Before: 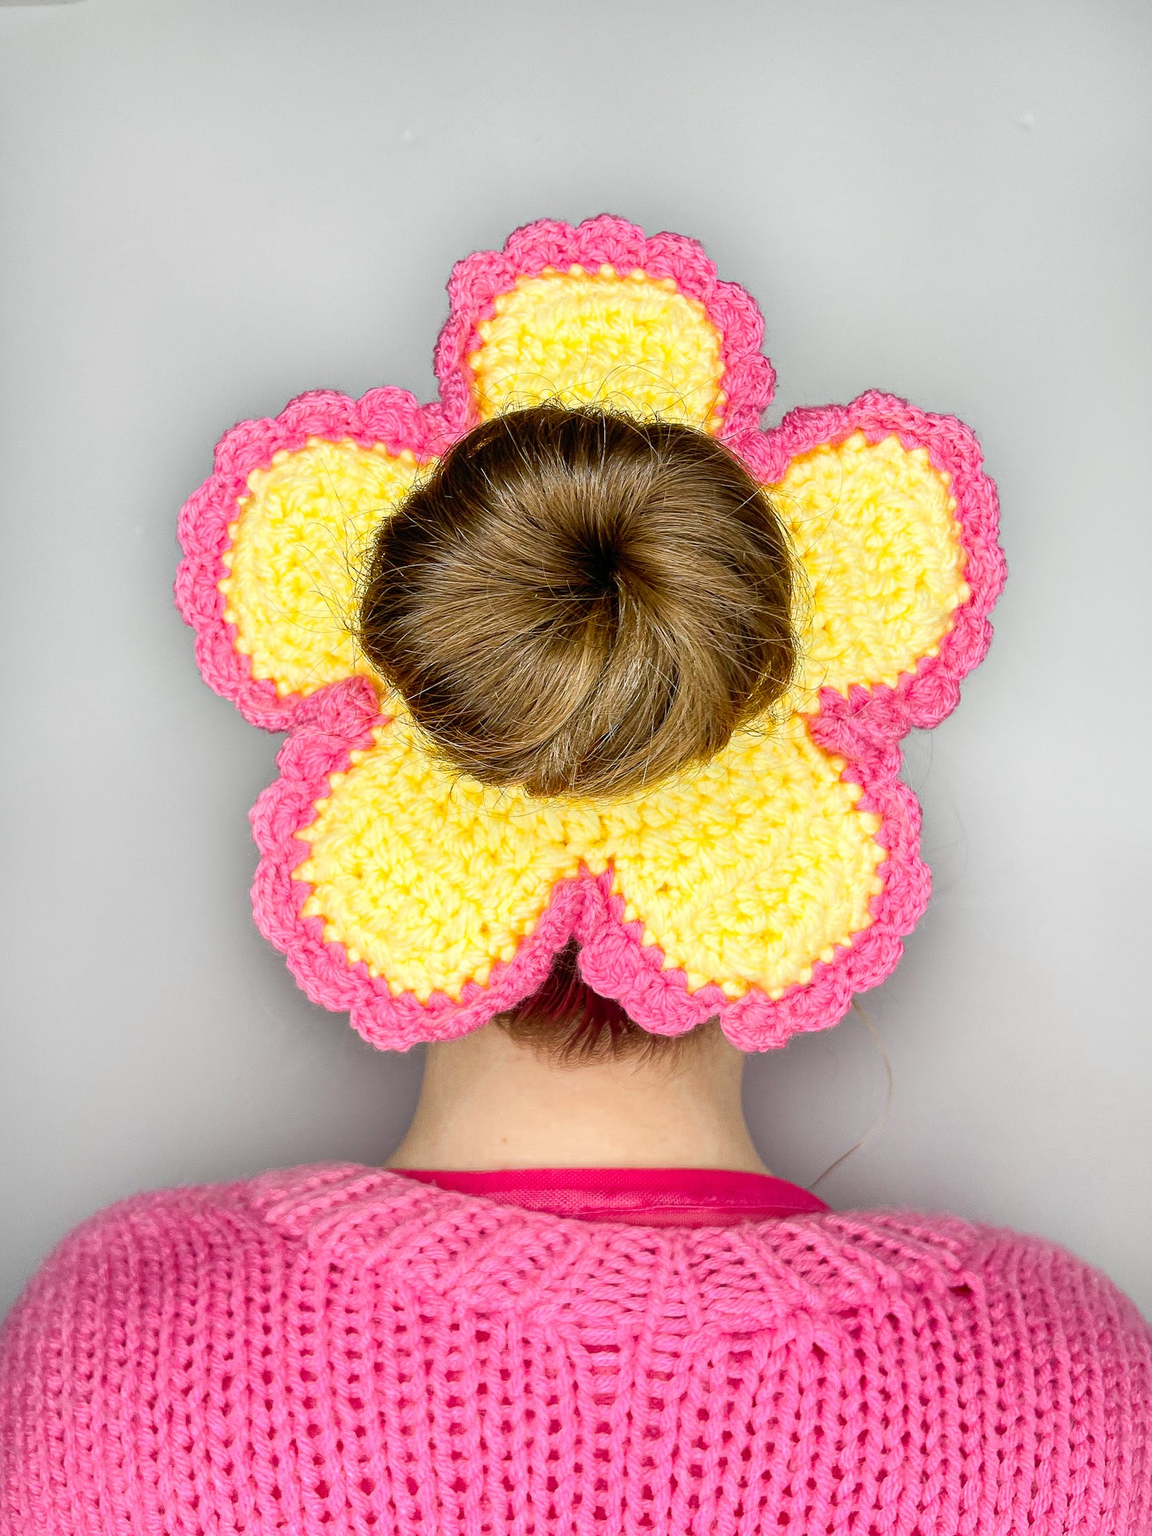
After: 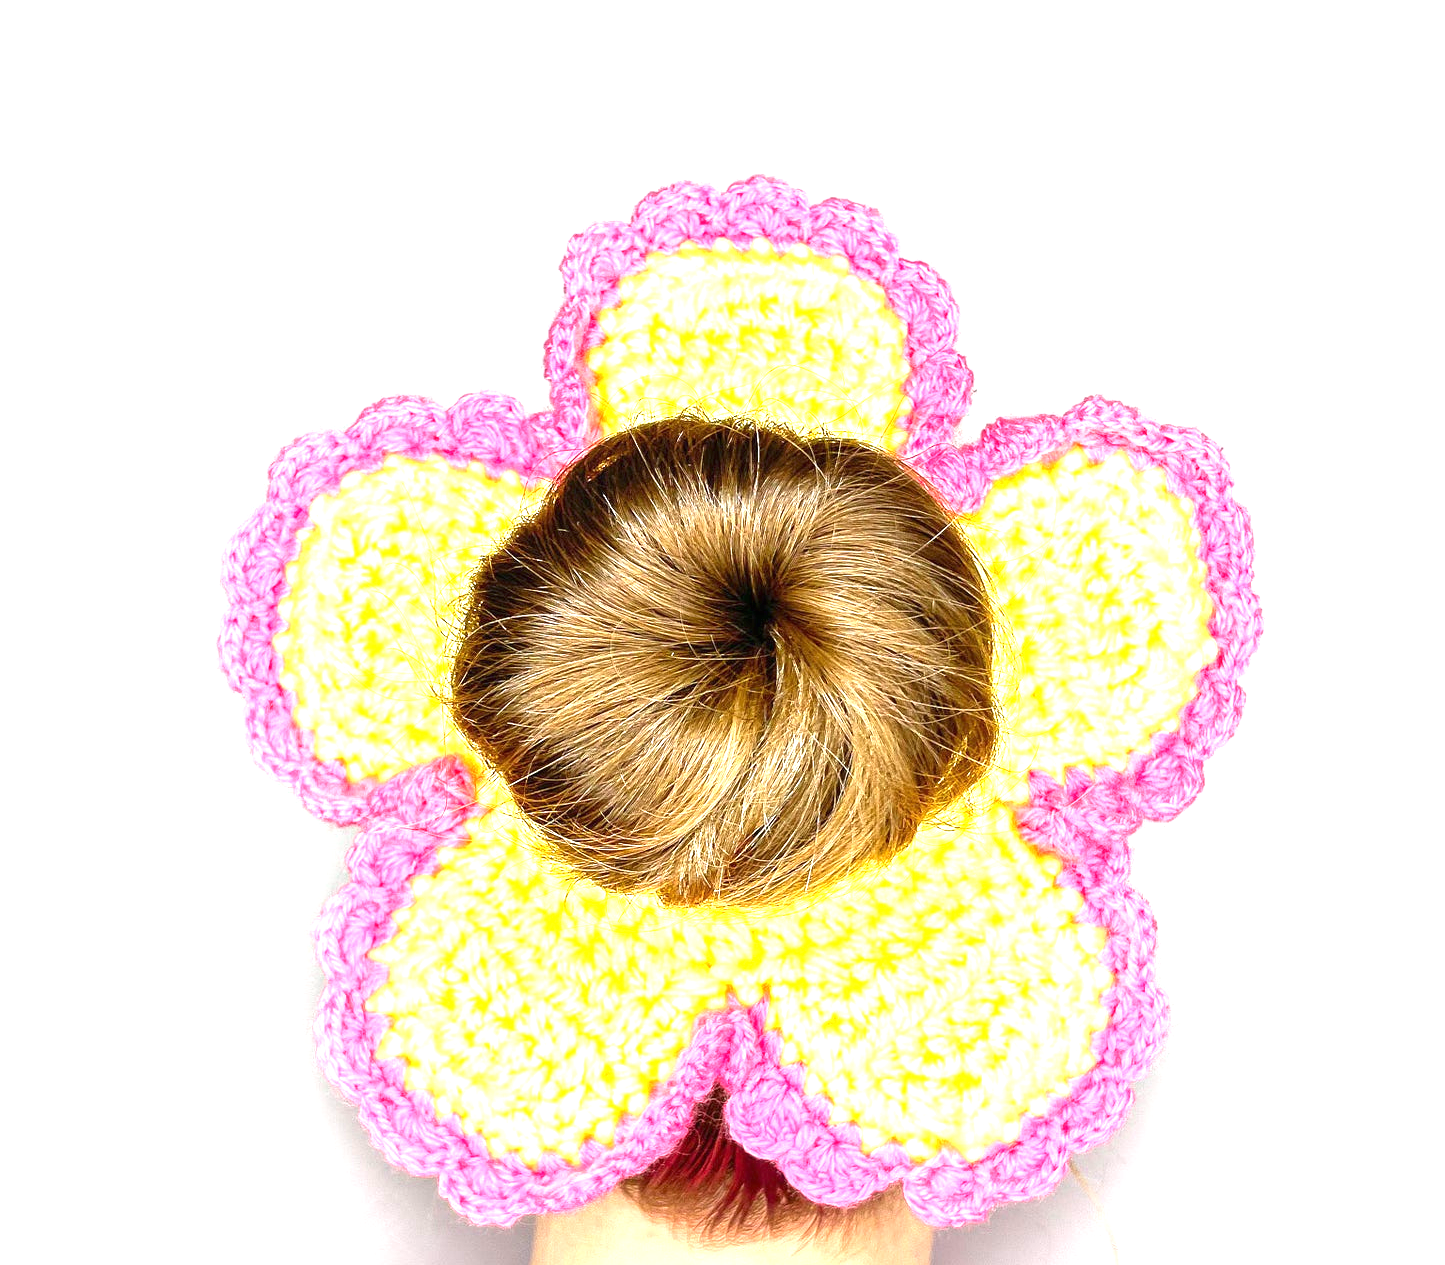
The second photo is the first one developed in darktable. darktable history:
exposure: black level correction 0, exposure 1.5 EV, compensate exposure bias true, compensate highlight preservation false
crop and rotate: top 4.848%, bottom 29.503%
